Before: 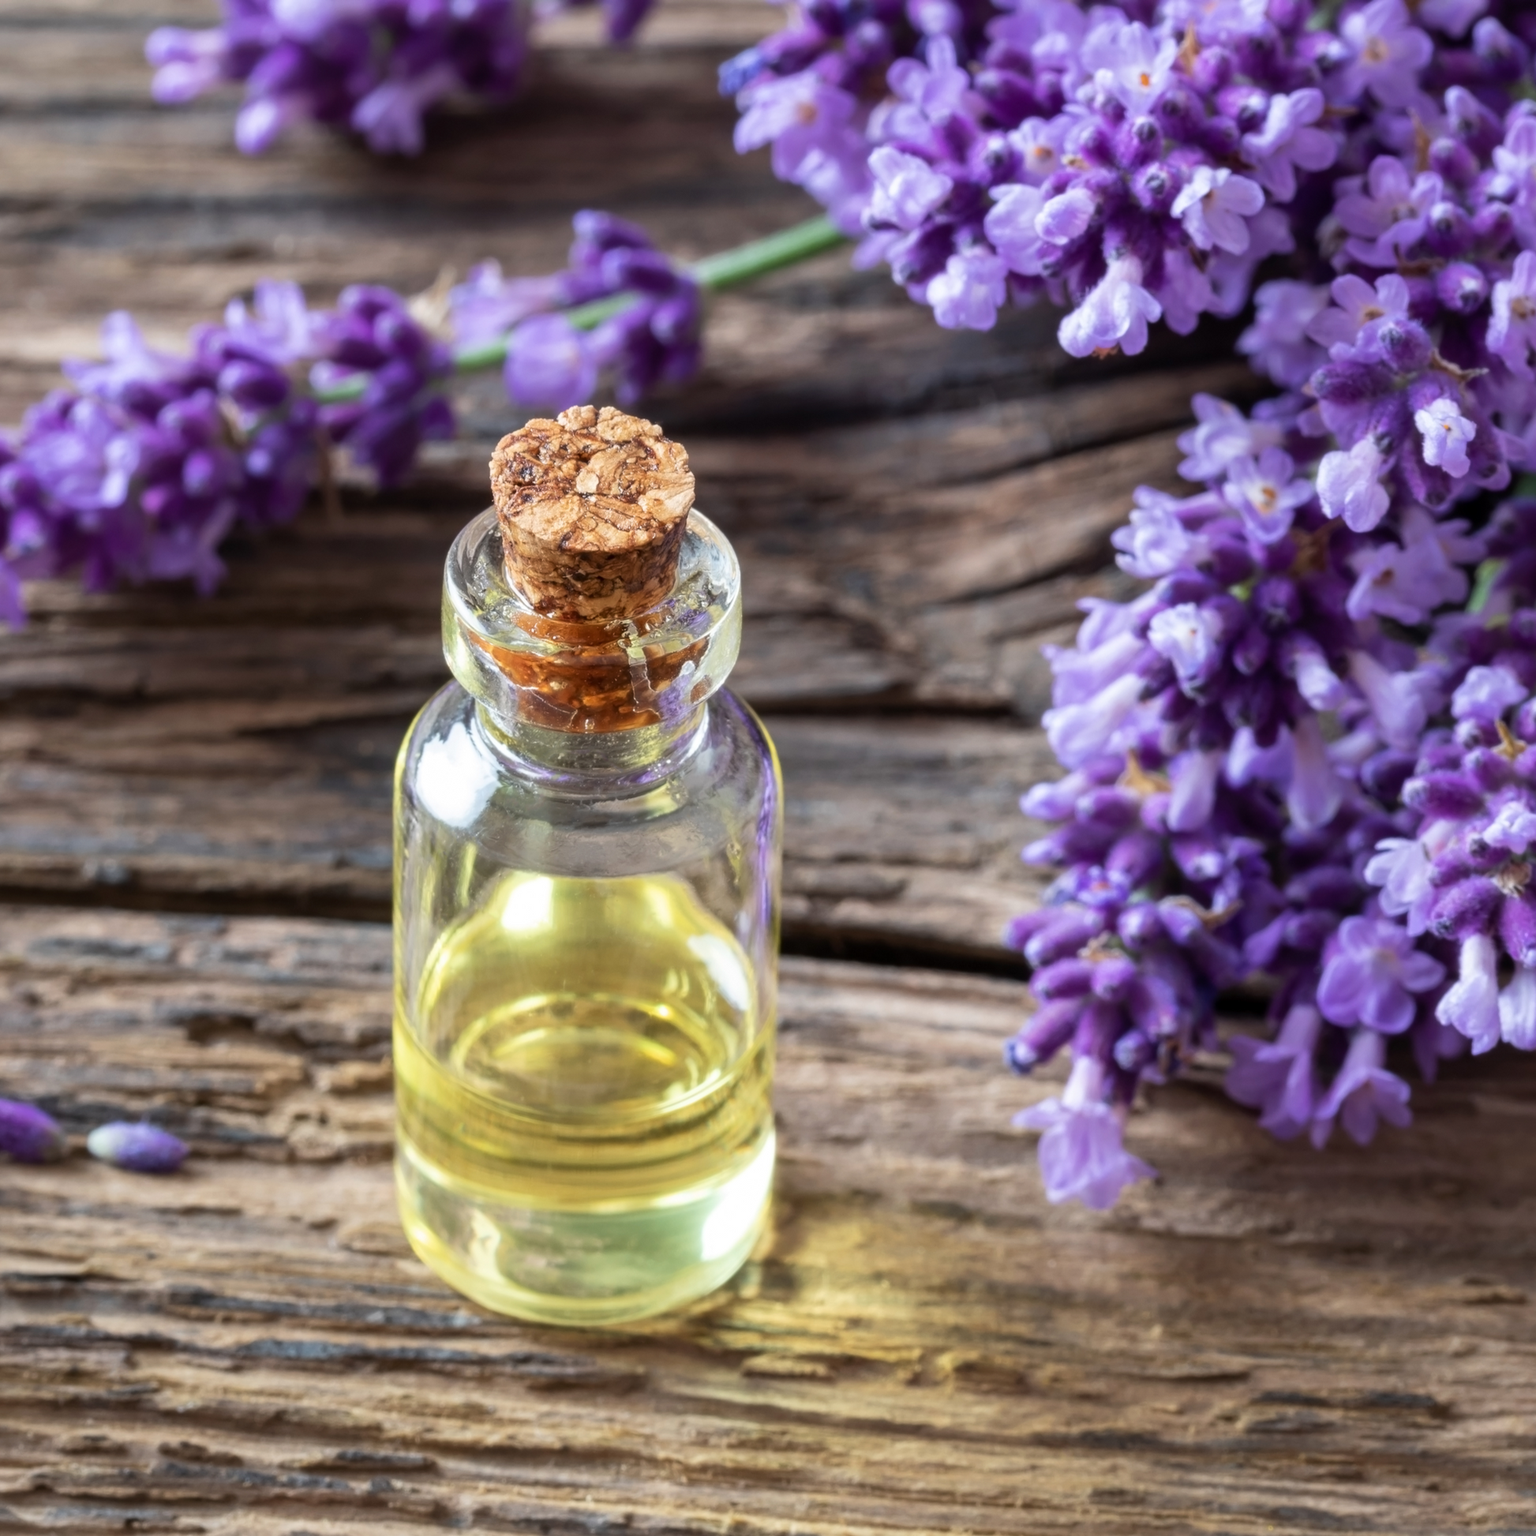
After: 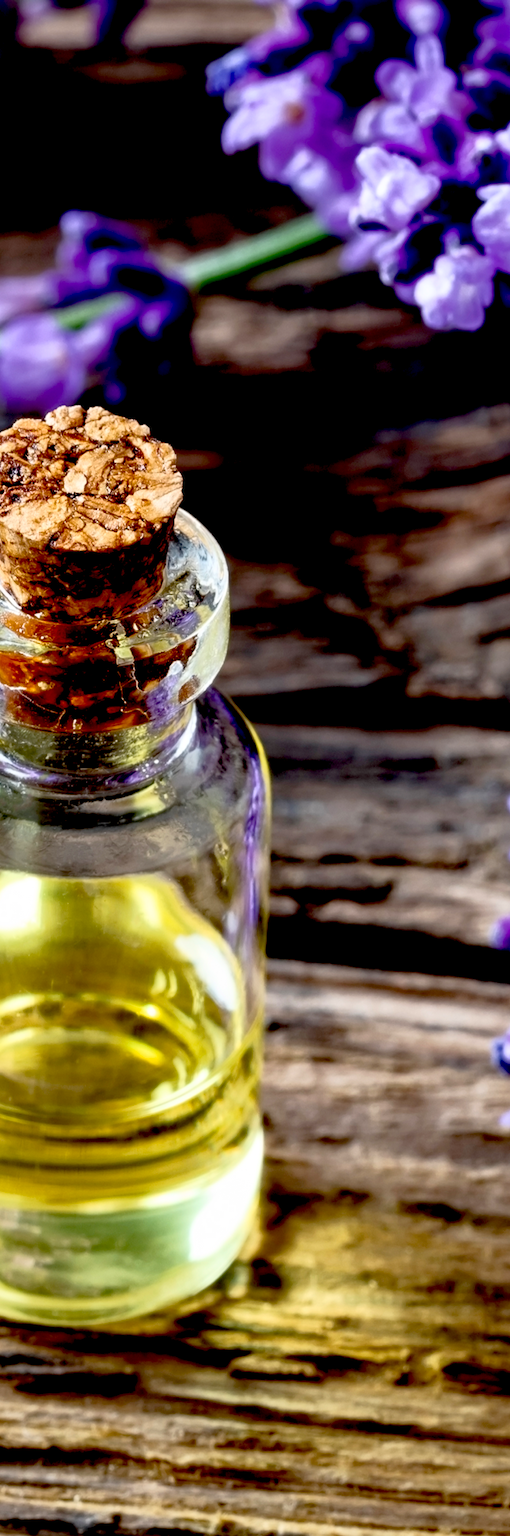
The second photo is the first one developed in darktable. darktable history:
exposure: black level correction 0.1, exposure -0.092 EV, compensate highlight preservation false
base curve: curves: ch0 [(0, 0) (0.257, 0.25) (0.482, 0.586) (0.757, 0.871) (1, 1)]
crop: left 33.36%, right 33.36%
levels: mode automatic, black 0.023%, white 99.97%, levels [0.062, 0.494, 0.925]
tone equalizer: on, module defaults
